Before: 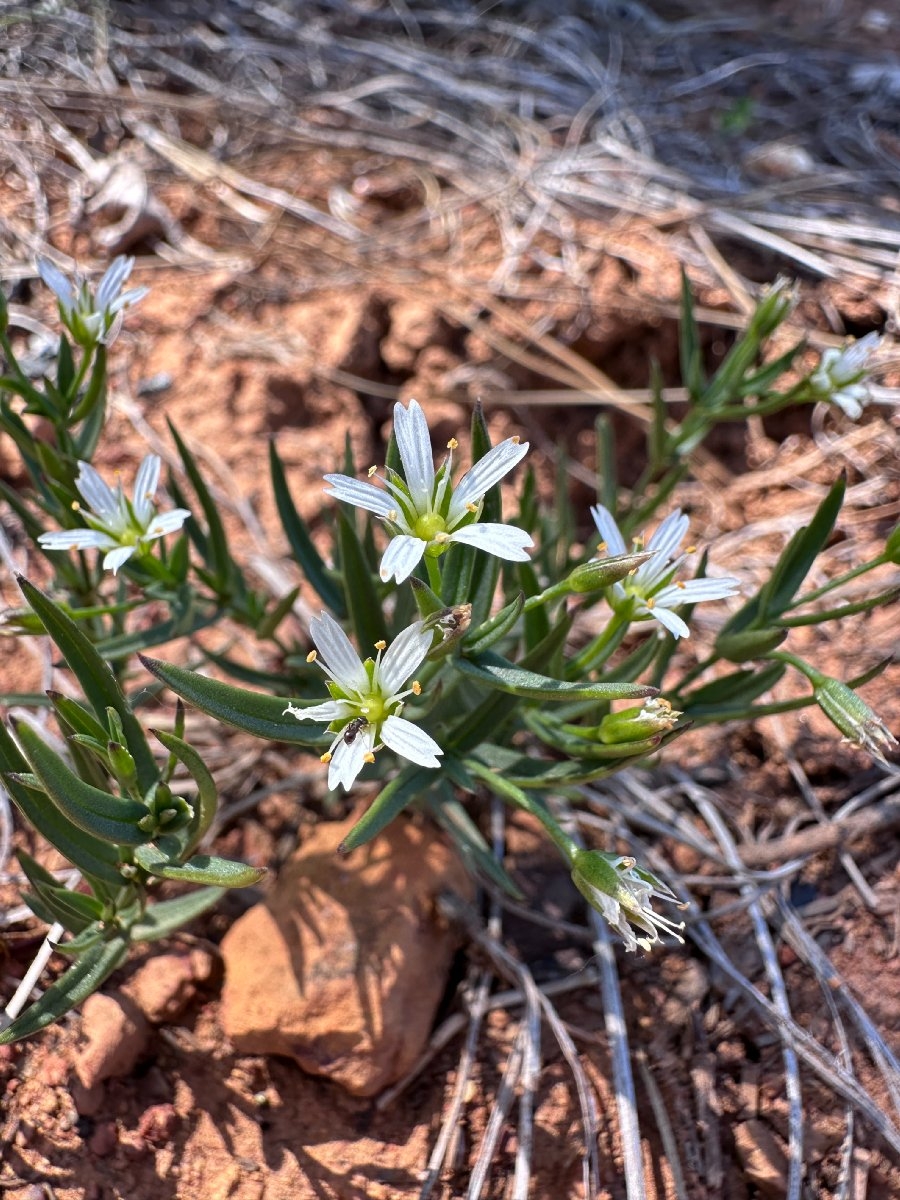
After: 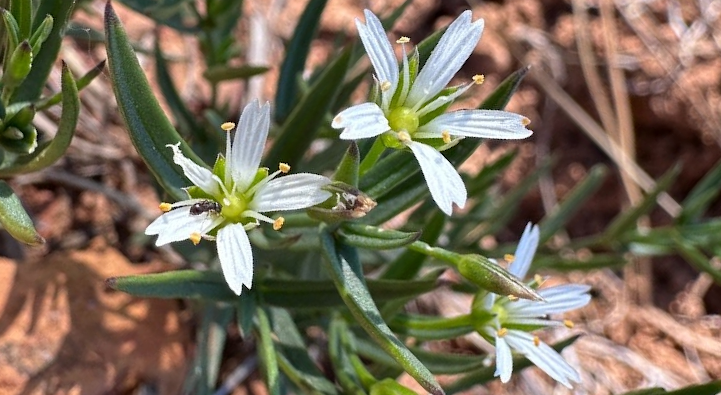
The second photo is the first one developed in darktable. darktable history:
crop and rotate: angle -45.83°, top 16.008%, right 0.995%, bottom 11.598%
